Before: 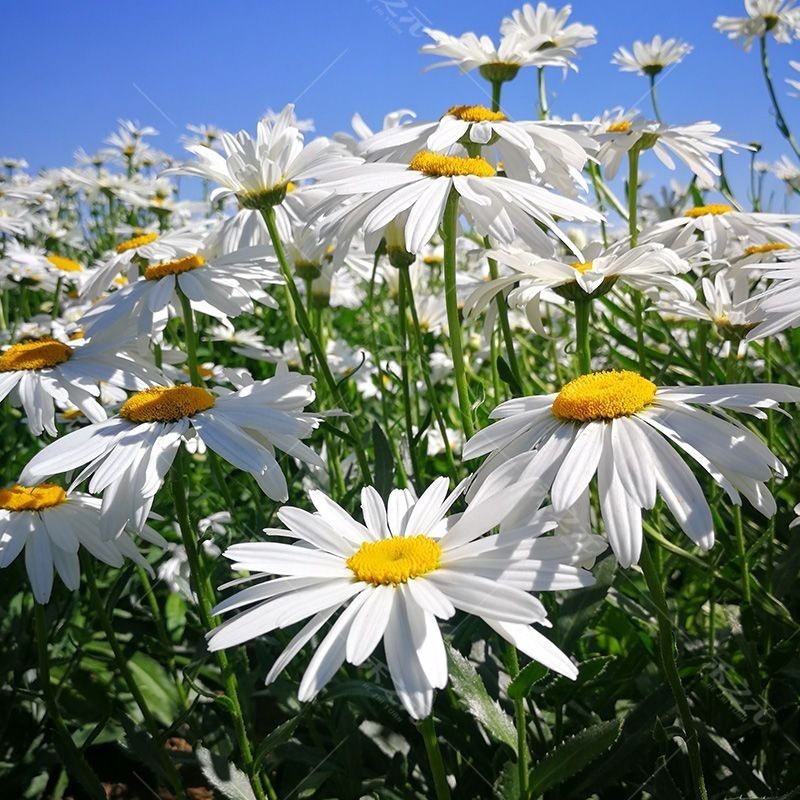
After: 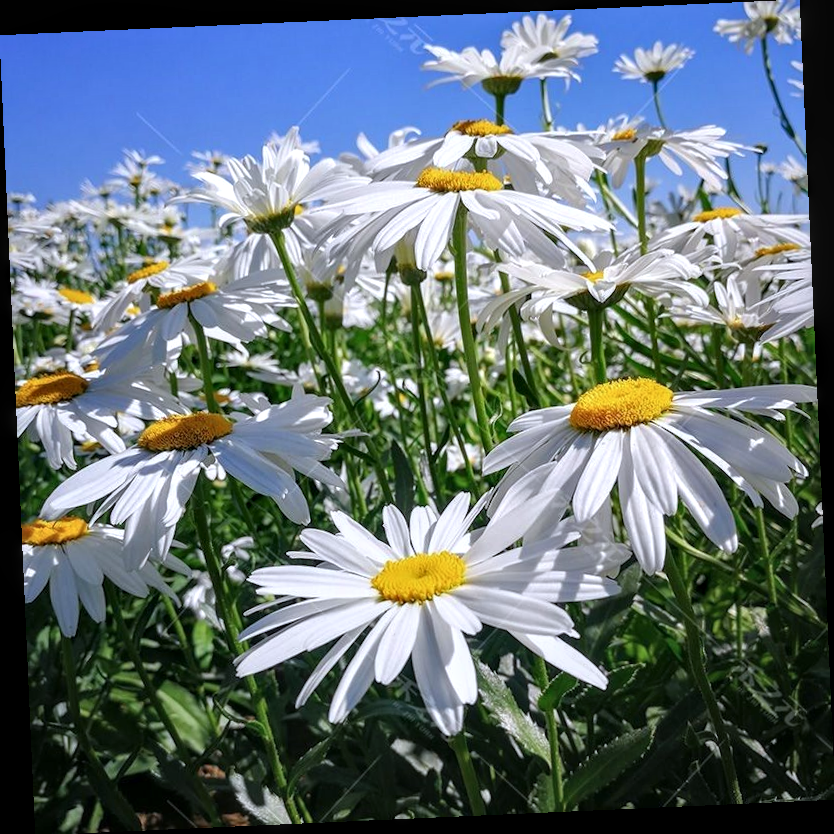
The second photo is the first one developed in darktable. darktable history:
rotate and perspective: rotation -2.56°, automatic cropping off
color calibration: illuminant as shot in camera, x 0.358, y 0.373, temperature 4628.91 K
local contrast: detail 130%
